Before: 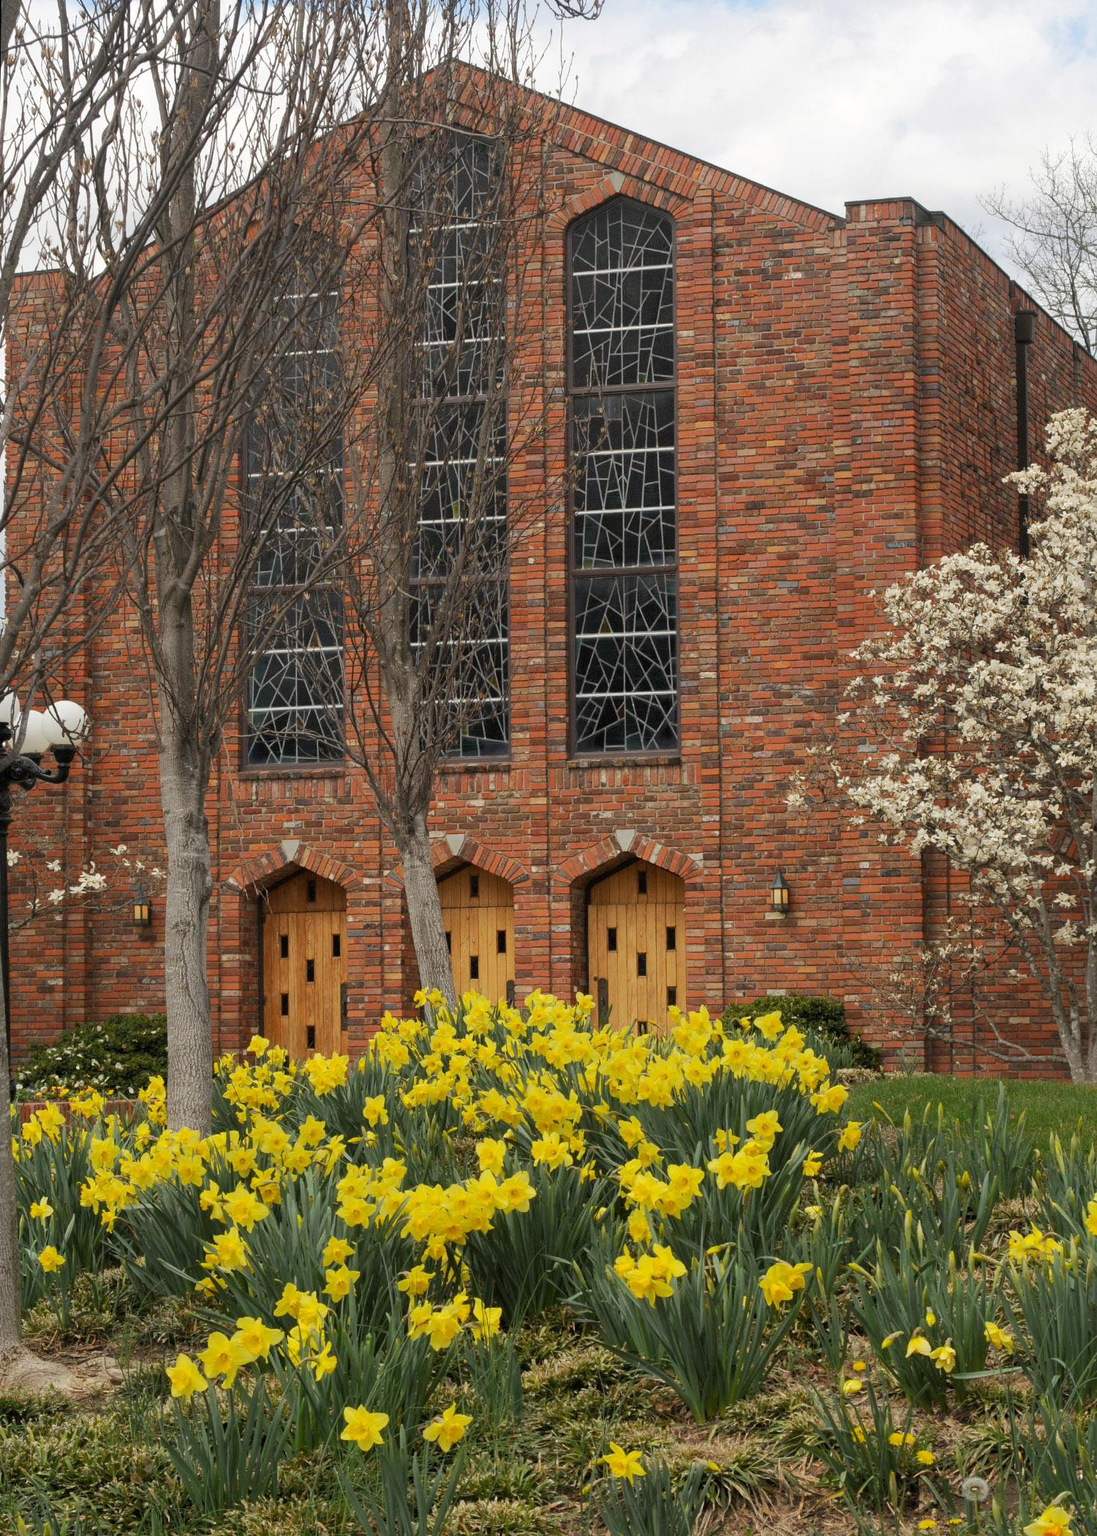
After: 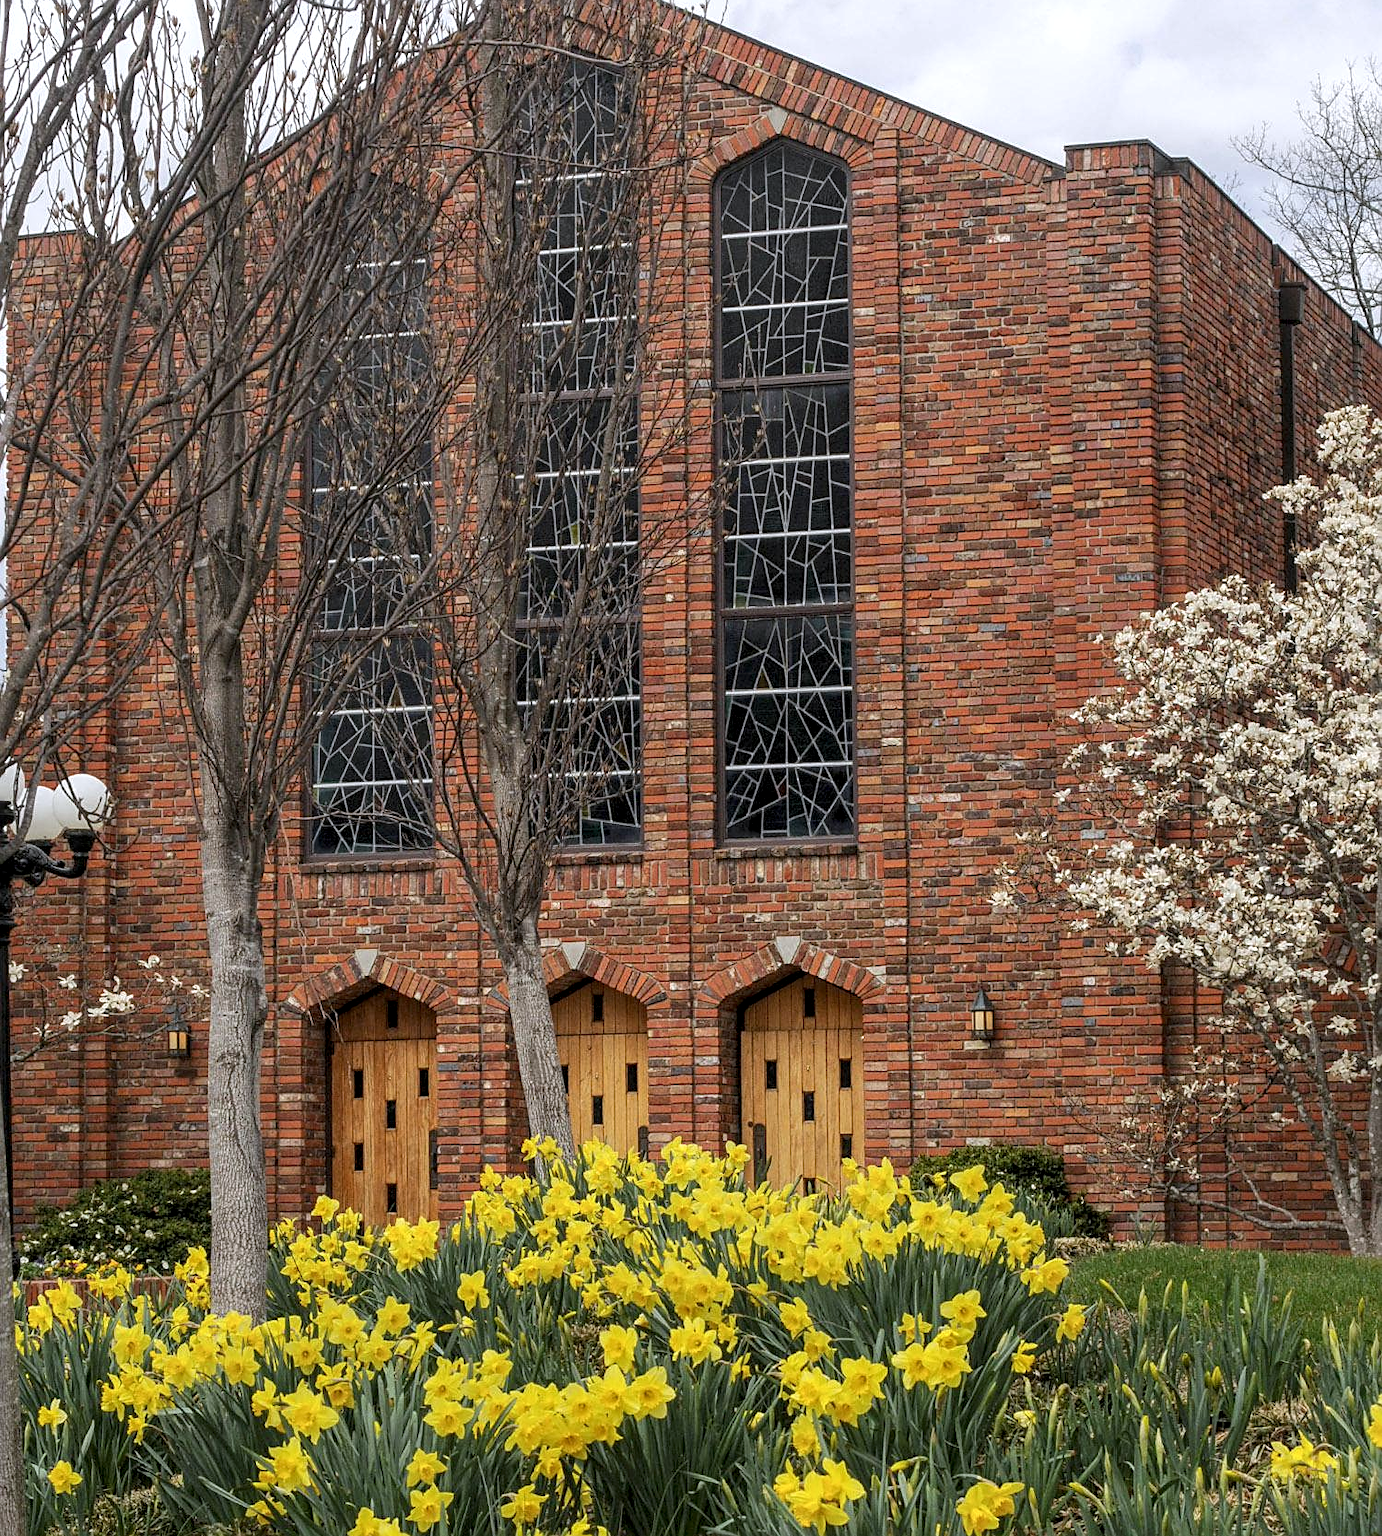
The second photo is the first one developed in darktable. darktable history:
crop and rotate: top 5.667%, bottom 14.937%
white balance: red 0.984, blue 1.059
sharpen: on, module defaults
local contrast: highlights 61%, detail 143%, midtone range 0.428
